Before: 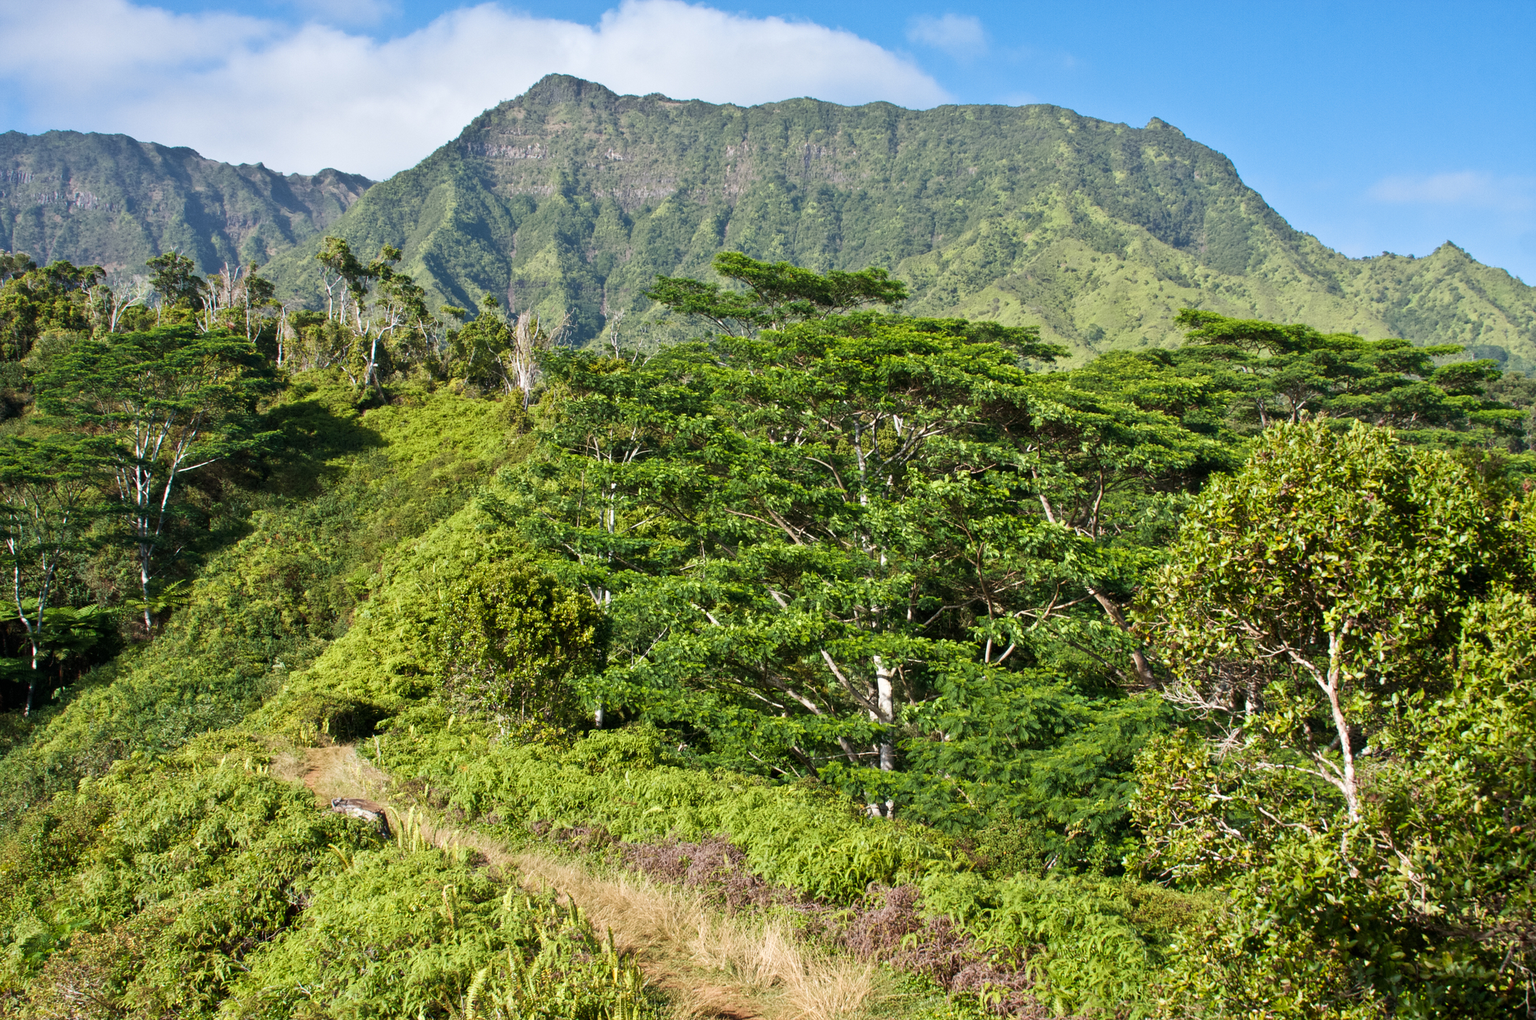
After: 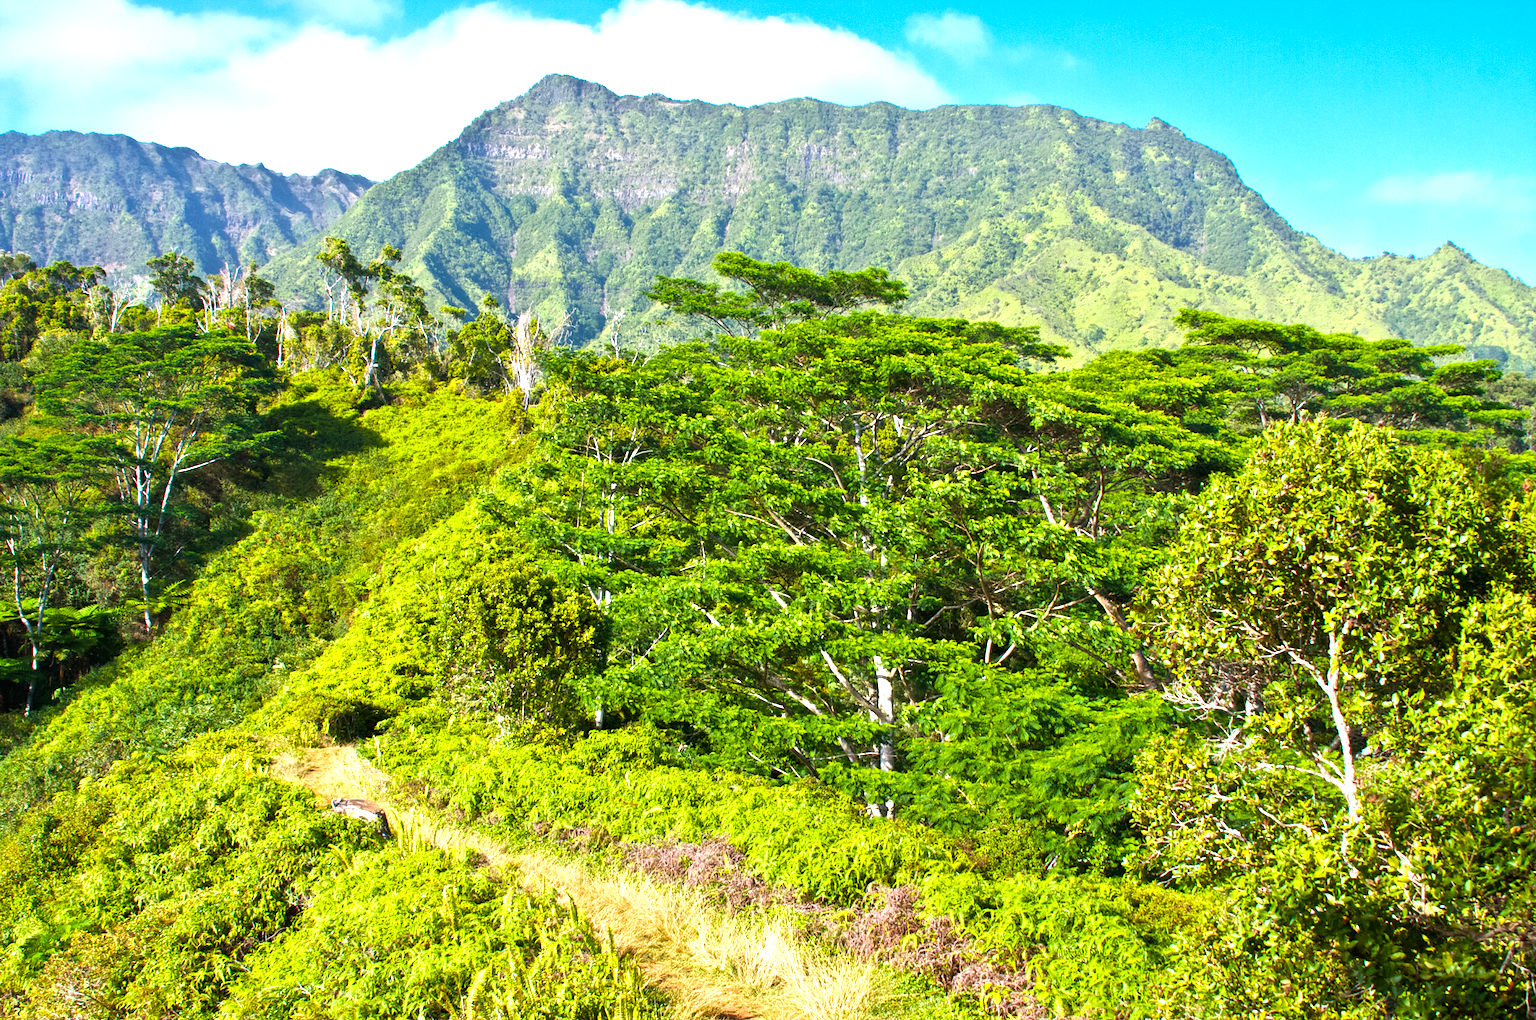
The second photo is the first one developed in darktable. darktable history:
exposure: black level correction 0, exposure 1 EV, compensate exposure bias true, compensate highlight preservation false
white balance: red 0.976, blue 1.04
color balance rgb: perceptual saturation grading › global saturation 25%, global vibrance 20%
